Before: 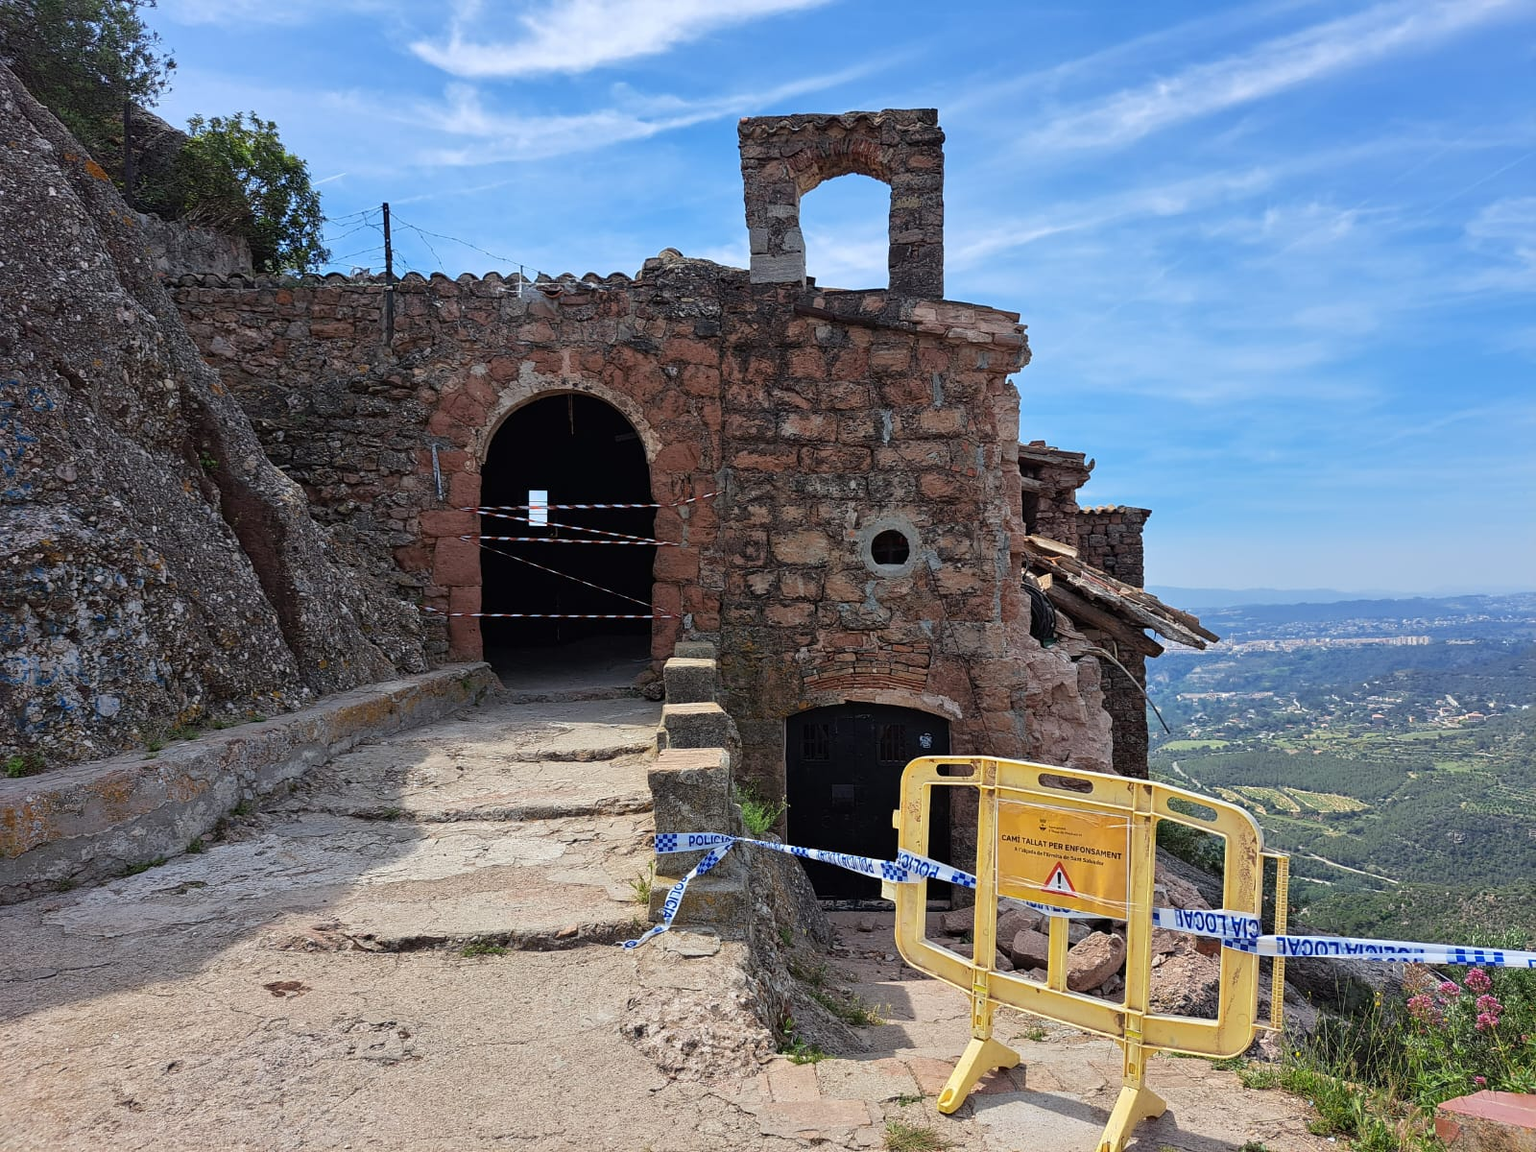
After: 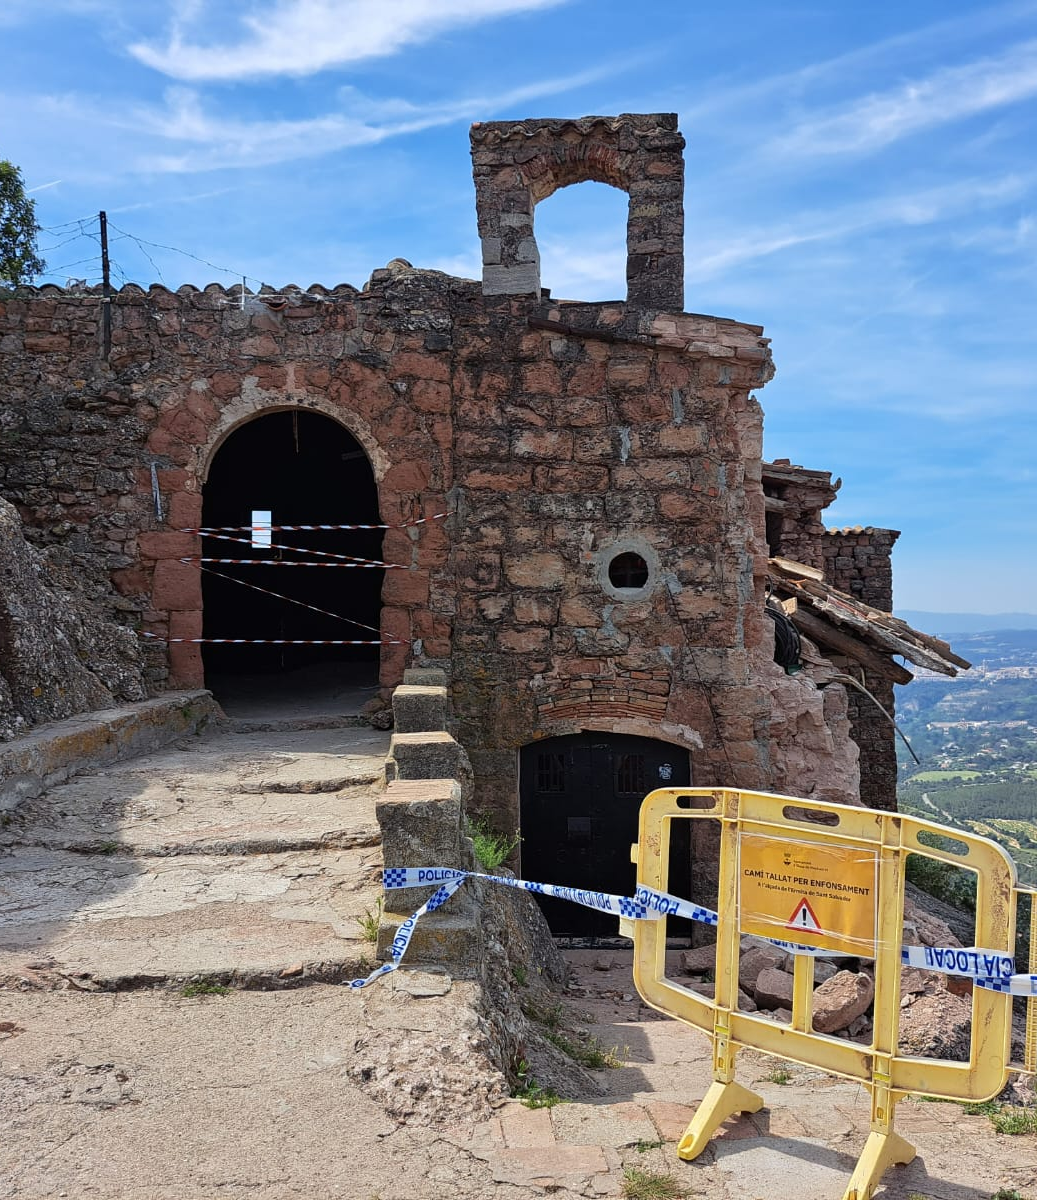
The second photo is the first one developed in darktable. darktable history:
crop and rotate: left 18.706%, right 16.433%
